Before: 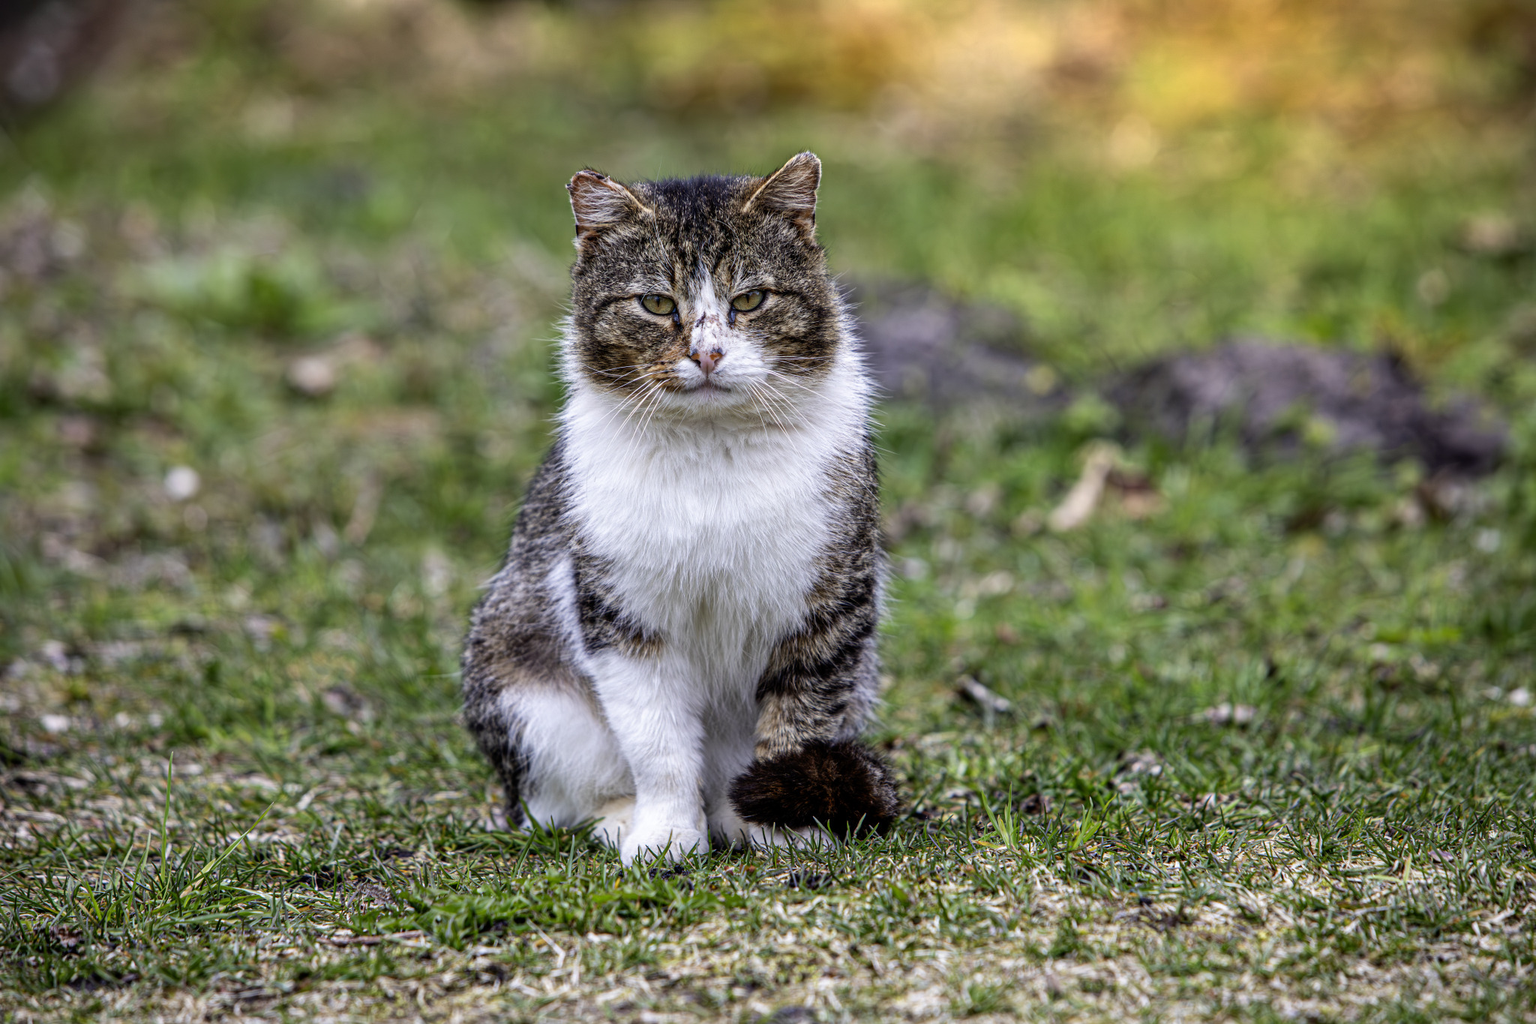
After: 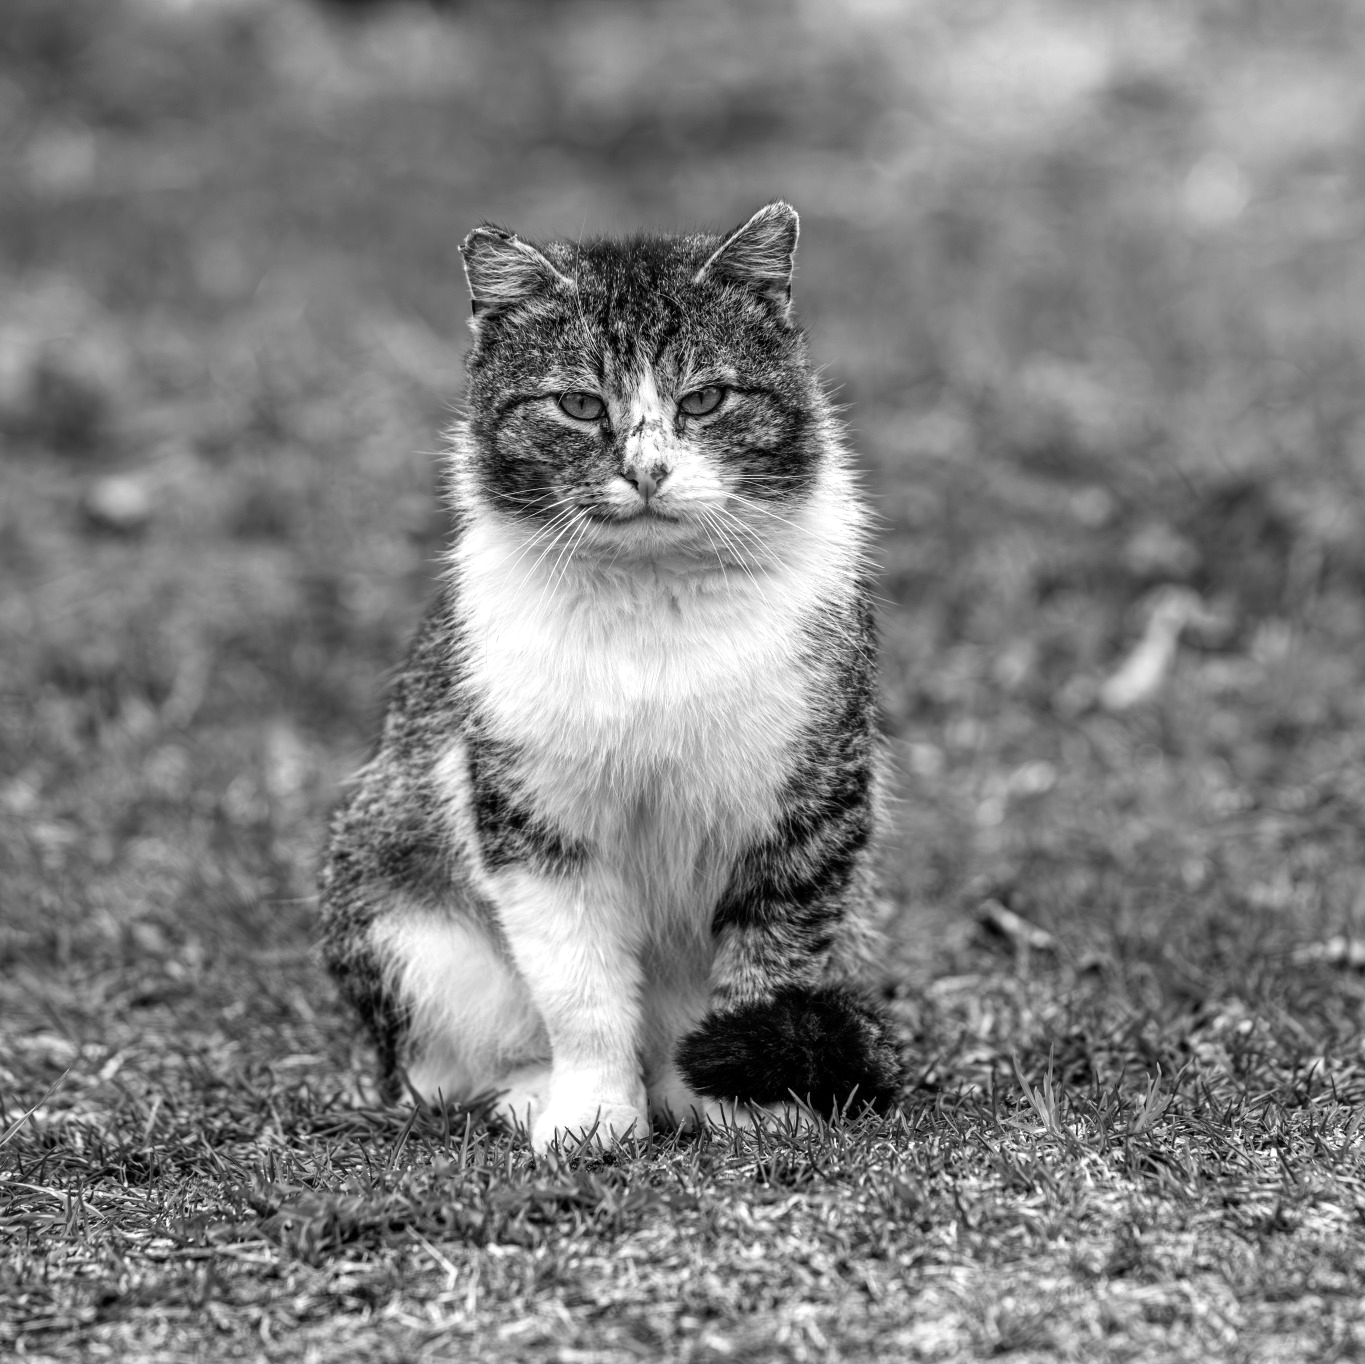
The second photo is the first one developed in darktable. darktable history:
color calibration: output gray [0.267, 0.423, 0.267, 0], illuminant as shot in camera, x 0.379, y 0.397, temperature 4130.65 K
crop and rotate: left 14.487%, right 18.837%
exposure: exposure 0.224 EV, compensate exposure bias true, compensate highlight preservation false
